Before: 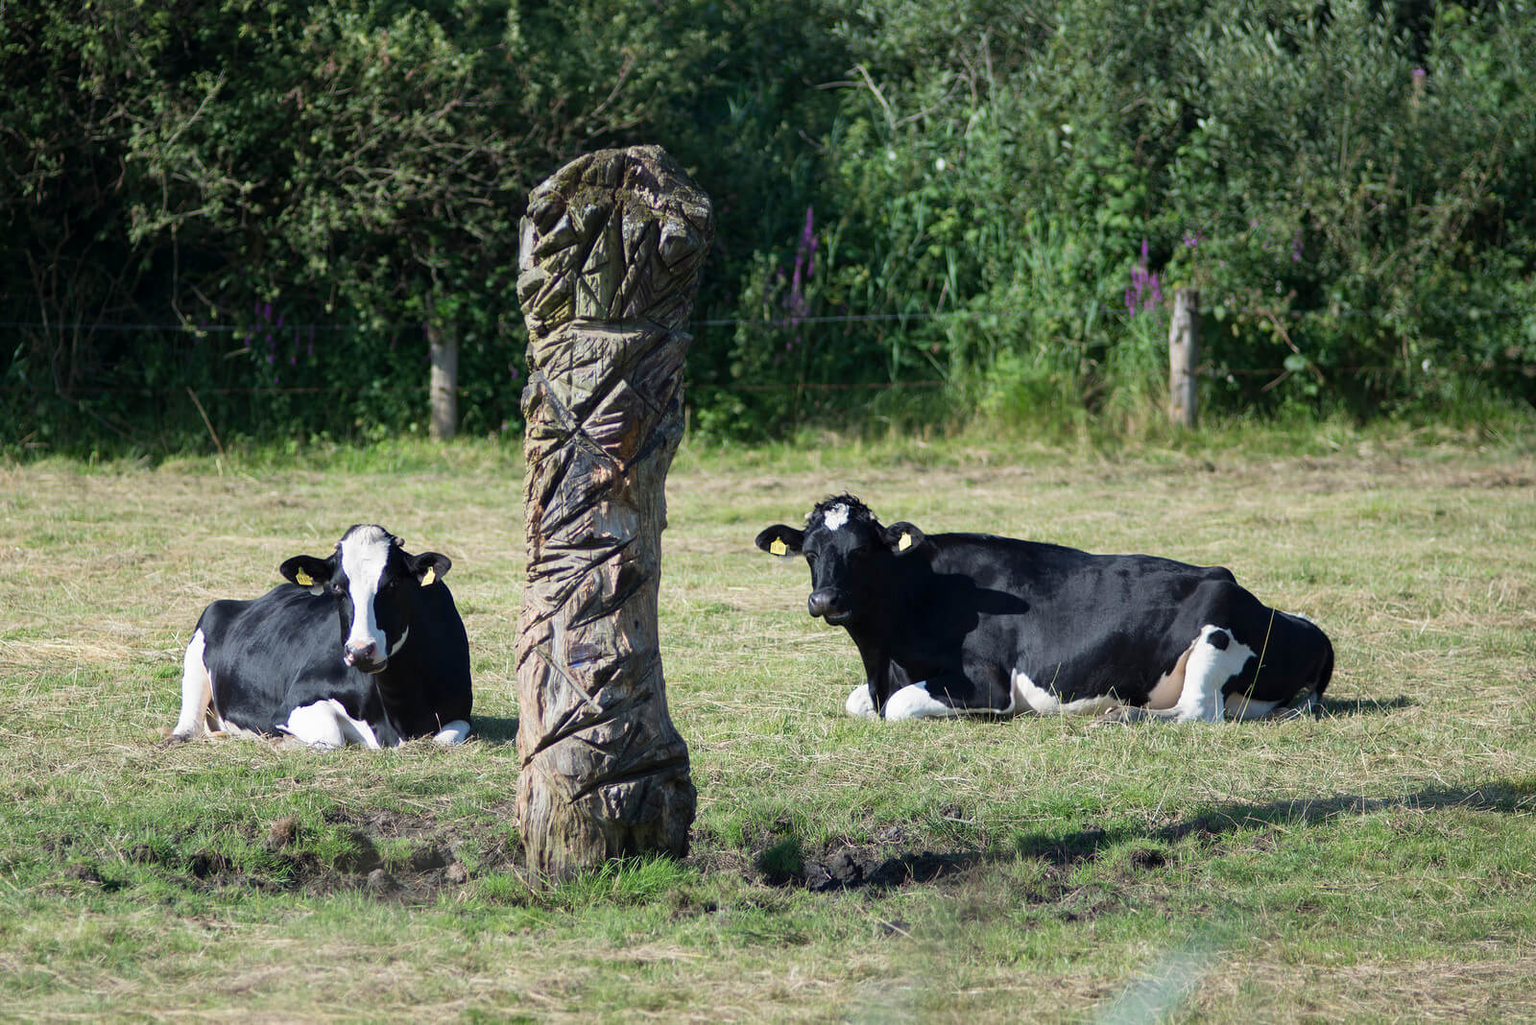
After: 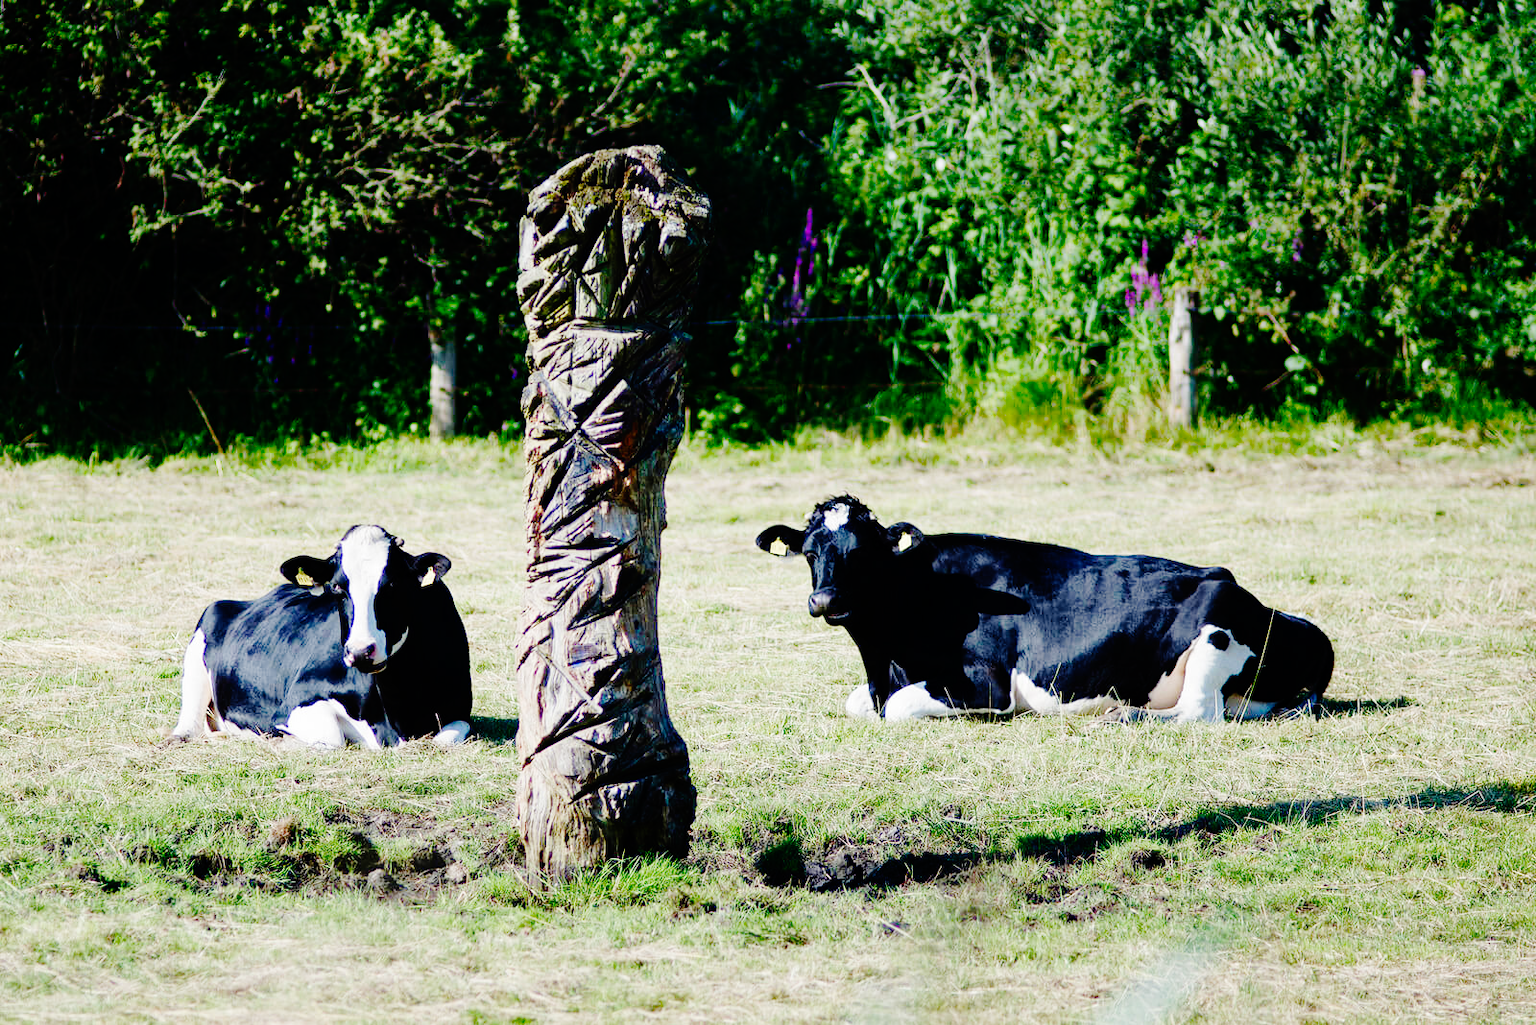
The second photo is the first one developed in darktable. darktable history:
color balance rgb: perceptual saturation grading › global saturation 20%, perceptual saturation grading › highlights -50%, perceptual saturation grading › shadows 30%
base curve: curves: ch0 [(0, 0) (0.036, 0.01) (0.123, 0.254) (0.258, 0.504) (0.507, 0.748) (1, 1)], preserve colors none
